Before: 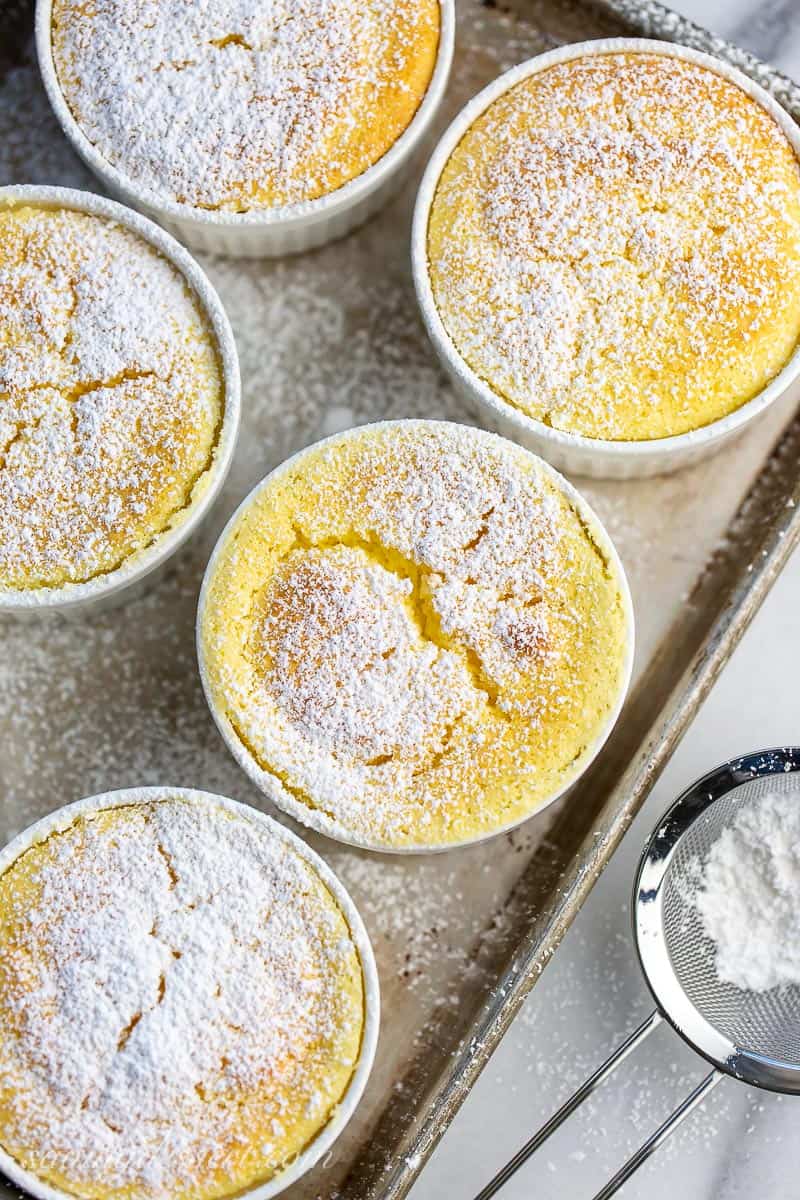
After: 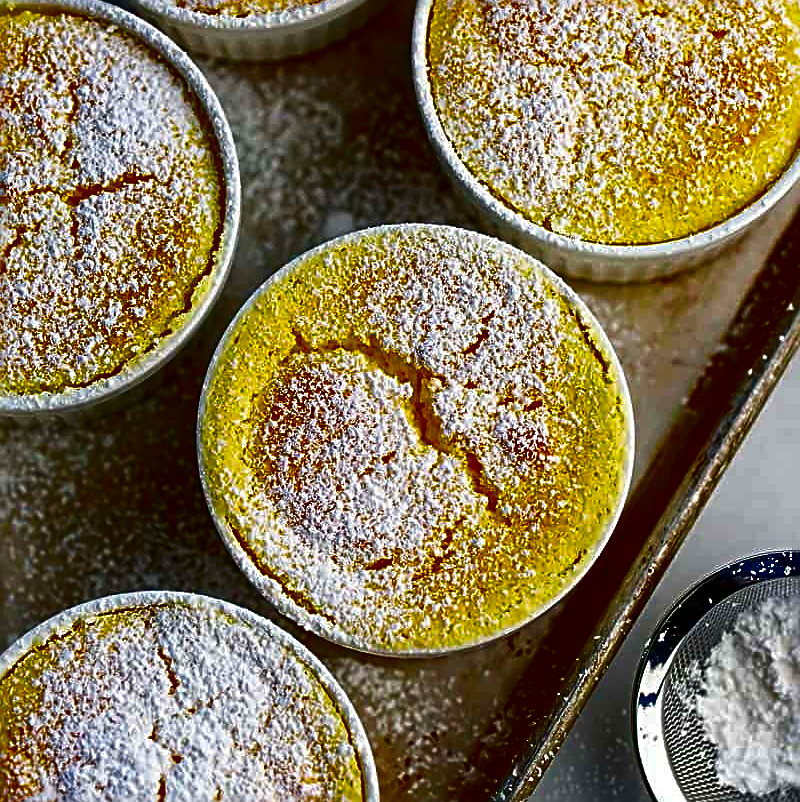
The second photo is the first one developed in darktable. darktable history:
contrast brightness saturation: brightness -0.998, saturation 0.986
sharpen: radius 2.83, amount 0.71
crop: top 16.355%, bottom 16.742%
